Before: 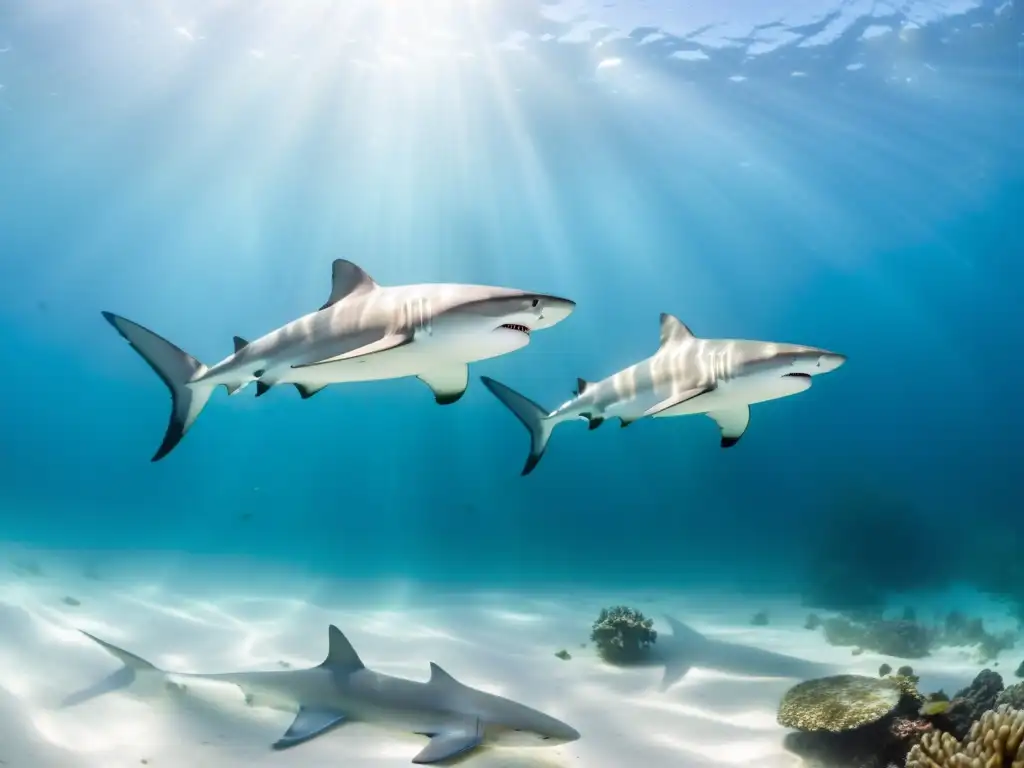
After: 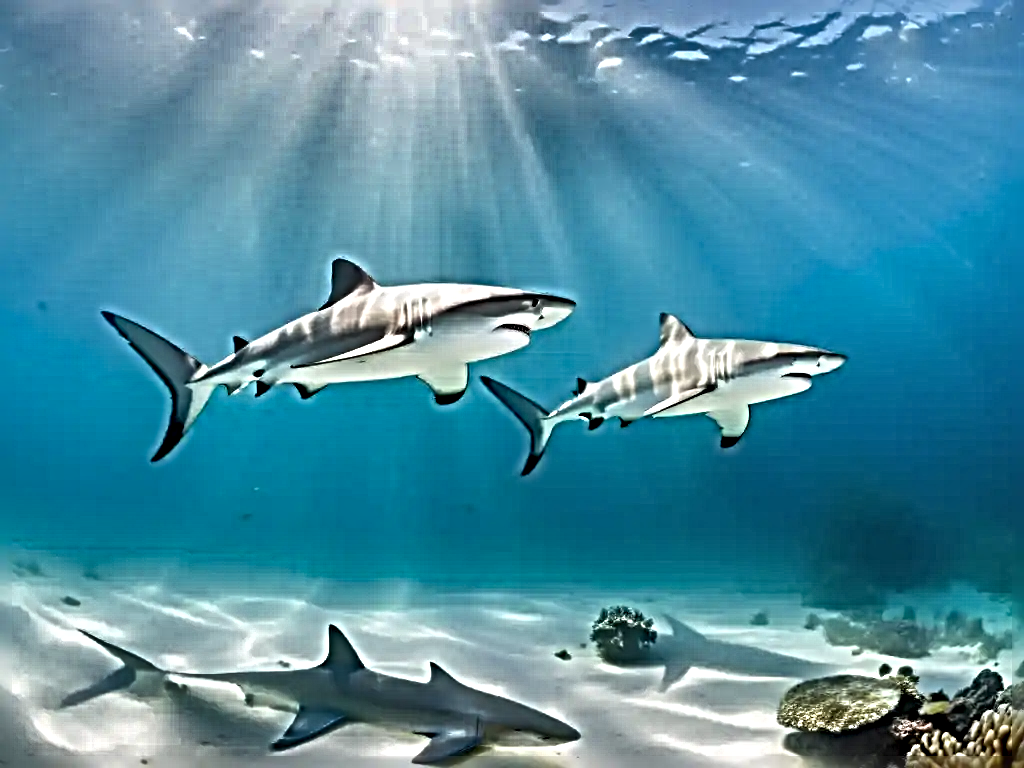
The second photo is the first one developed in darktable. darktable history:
sharpen: radius 6.273, amount 1.791, threshold 0.12
shadows and highlights: shadows 20.81, highlights -82.72, soften with gaussian
